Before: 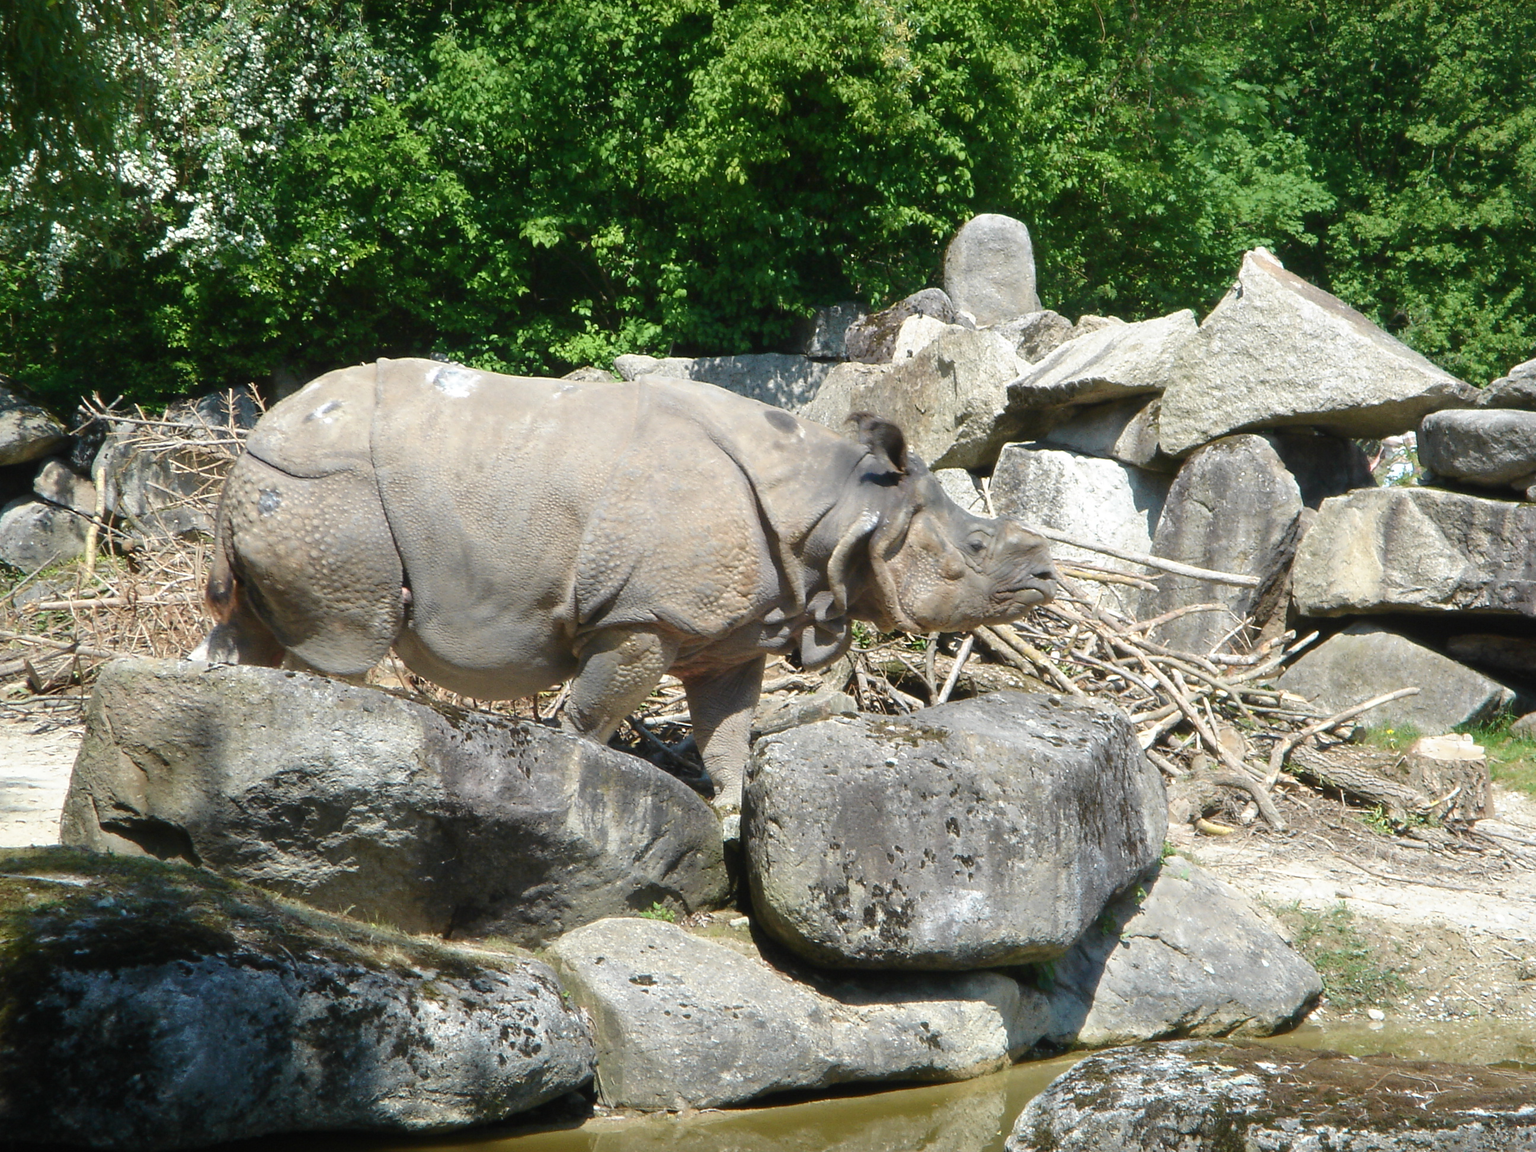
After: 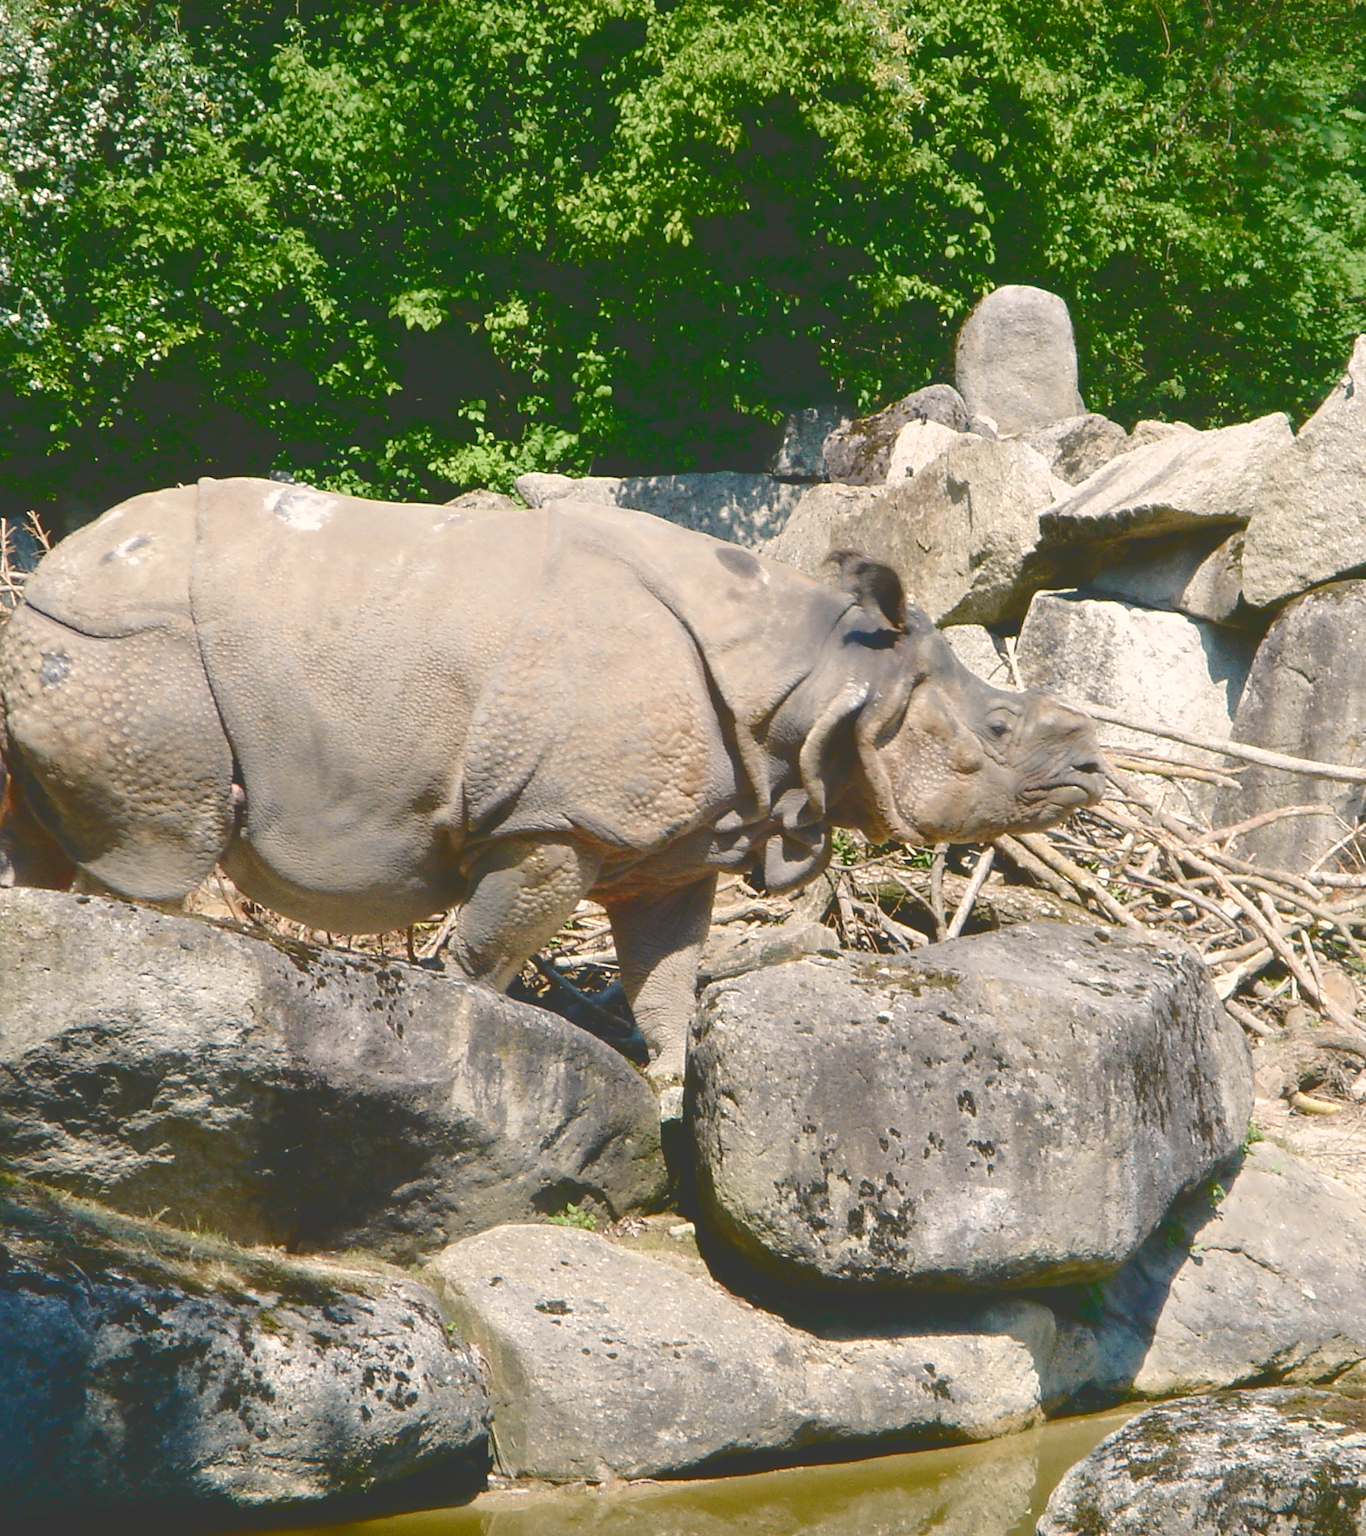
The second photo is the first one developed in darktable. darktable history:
tone curve: curves: ch0 [(0, 0) (0.003, 0.211) (0.011, 0.211) (0.025, 0.215) (0.044, 0.218) (0.069, 0.224) (0.1, 0.227) (0.136, 0.233) (0.177, 0.247) (0.224, 0.275) (0.277, 0.309) (0.335, 0.366) (0.399, 0.438) (0.468, 0.515) (0.543, 0.586) (0.623, 0.658) (0.709, 0.735) (0.801, 0.821) (0.898, 0.889) (1, 1)], color space Lab, independent channels, preserve colors none
color balance rgb: power › hue 329.63°, highlights gain › chroma 3.613%, highlights gain › hue 58.58°, perceptual saturation grading › global saturation 20%, perceptual saturation grading › highlights -49.258%, perceptual saturation grading › shadows 25.725%, global vibrance 20%
crop and rotate: left 14.864%, right 18.435%
